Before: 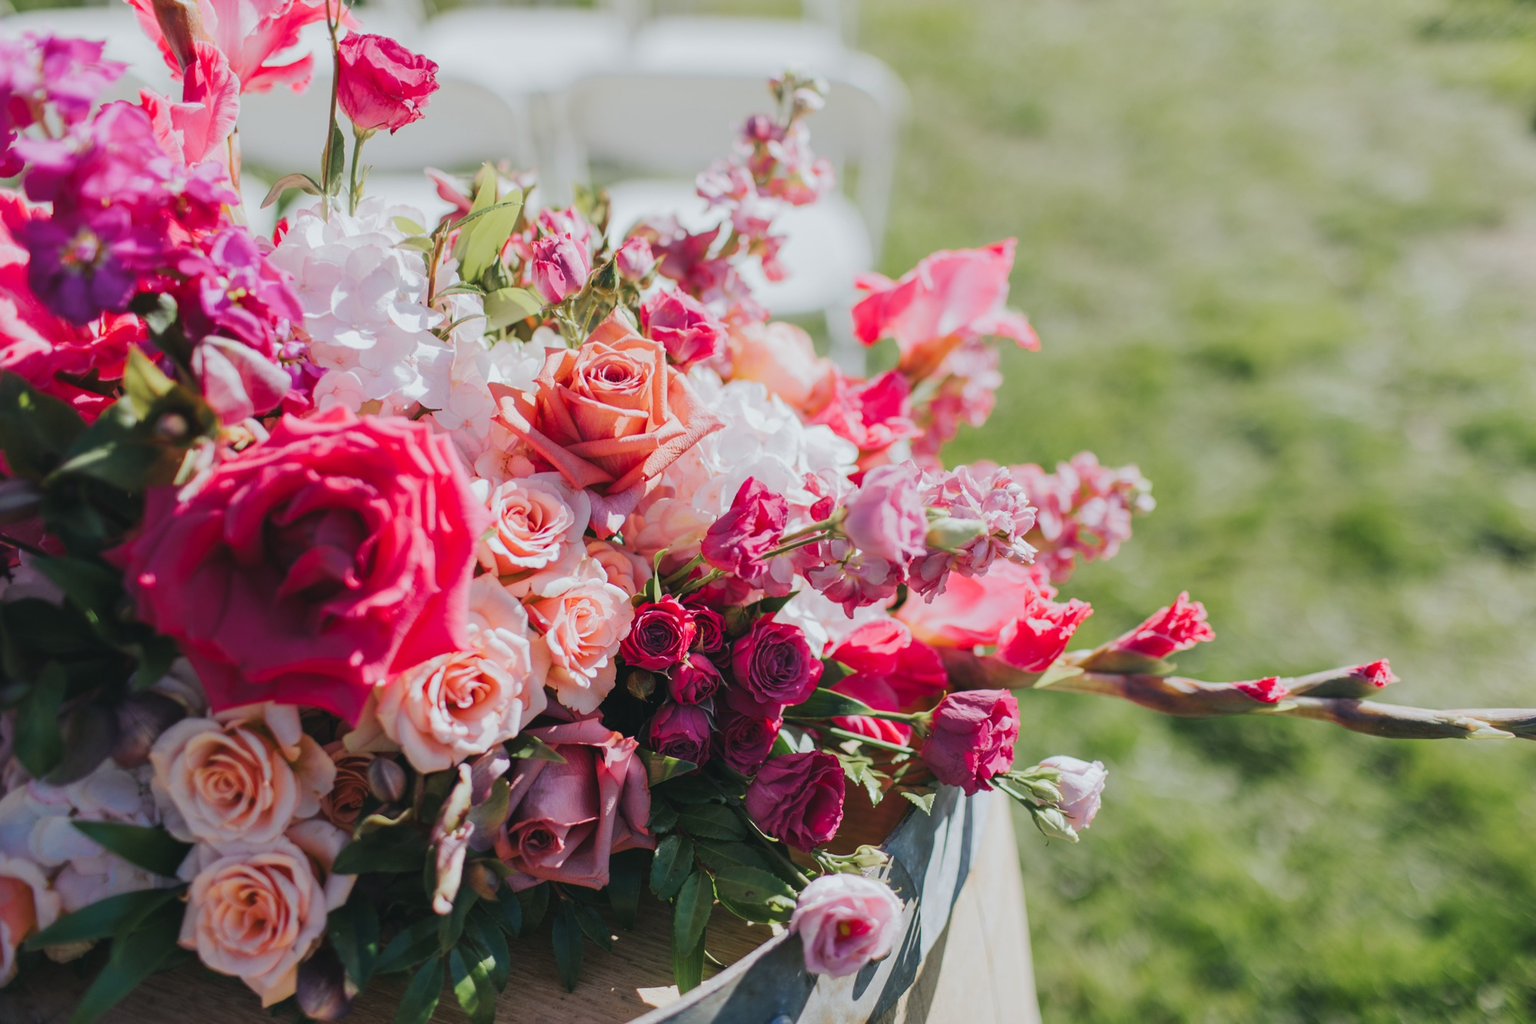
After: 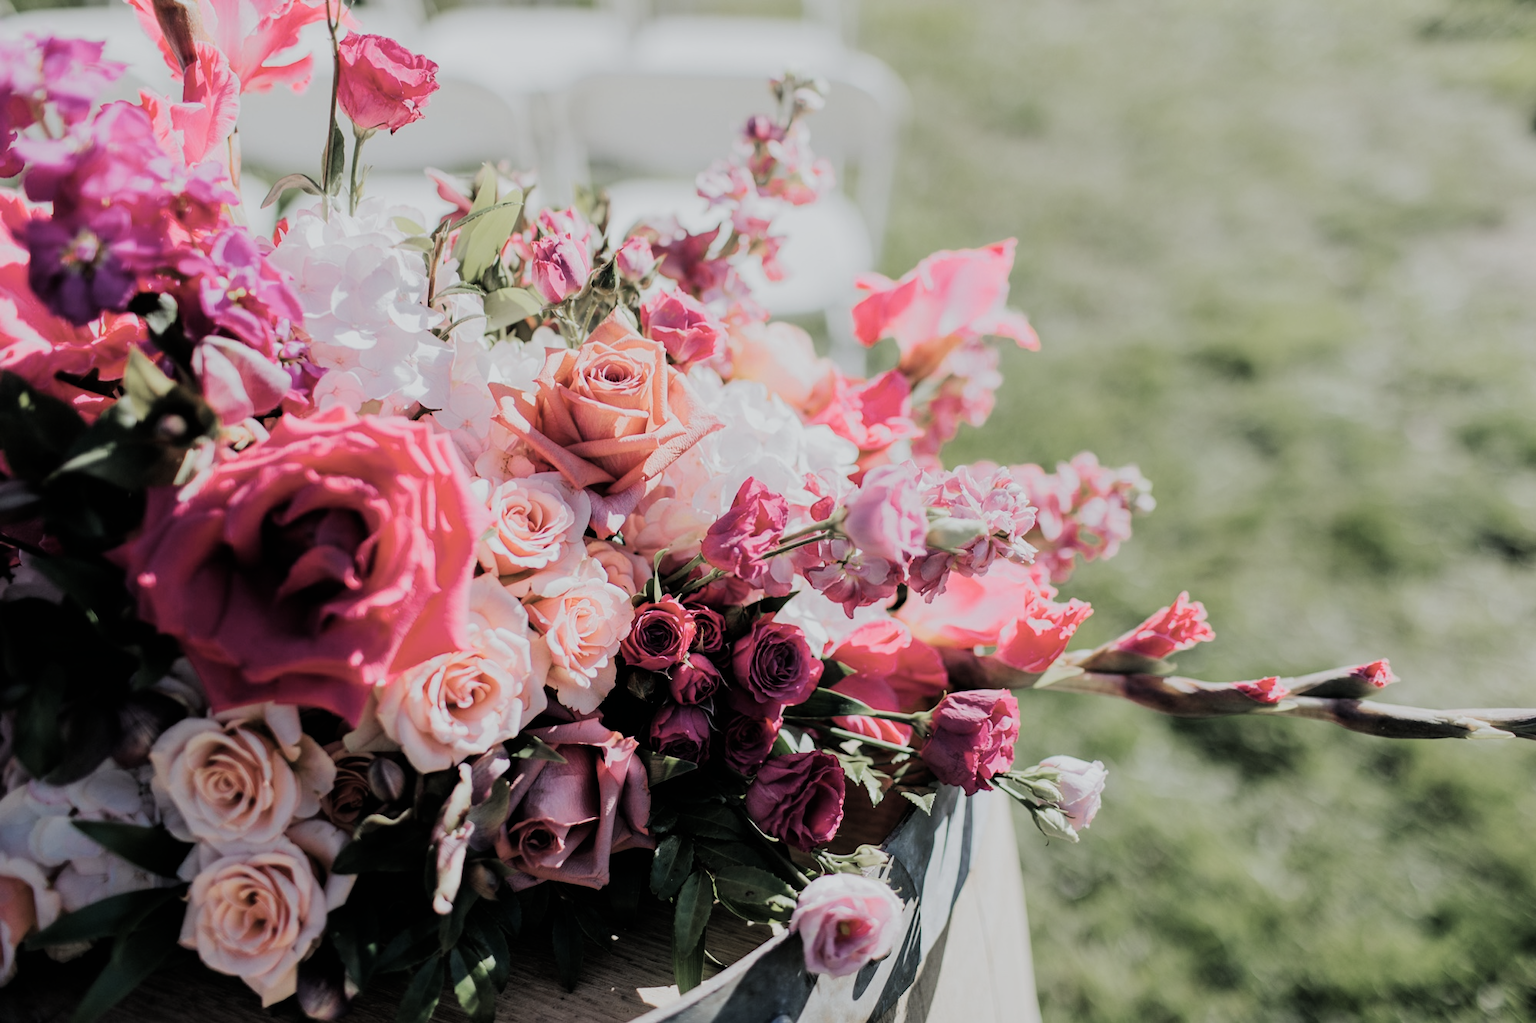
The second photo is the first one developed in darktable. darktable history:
filmic rgb: black relative exposure -5.01 EV, white relative exposure 4 EV, hardness 2.88, contrast 1.297, highlights saturation mix -30.18%
color zones: curves: ch0 [(0, 0.559) (0.153, 0.551) (0.229, 0.5) (0.429, 0.5) (0.571, 0.5) (0.714, 0.5) (0.857, 0.5) (1, 0.559)]; ch1 [(0, 0.417) (0.112, 0.336) (0.213, 0.26) (0.429, 0.34) (0.571, 0.35) (0.683, 0.331) (0.857, 0.344) (1, 0.417)]
